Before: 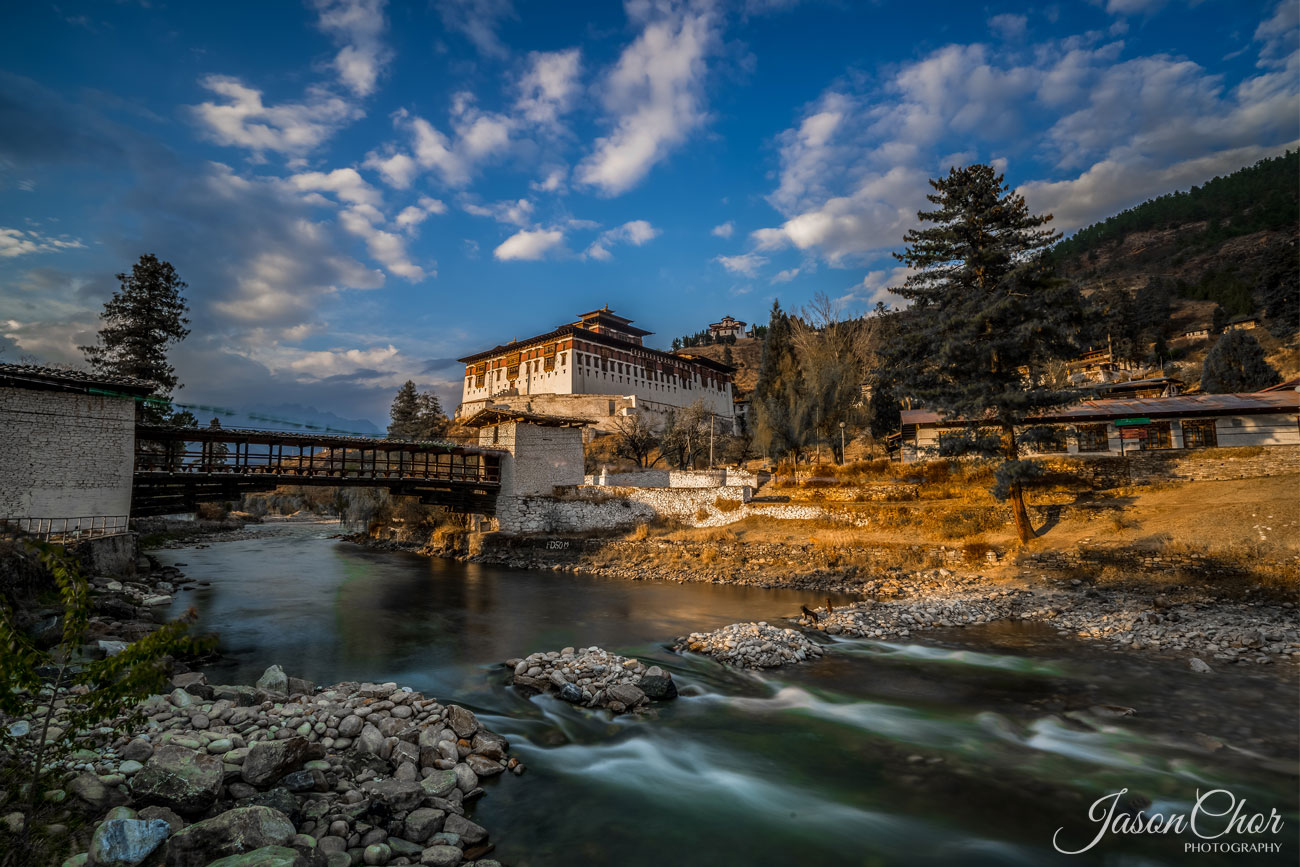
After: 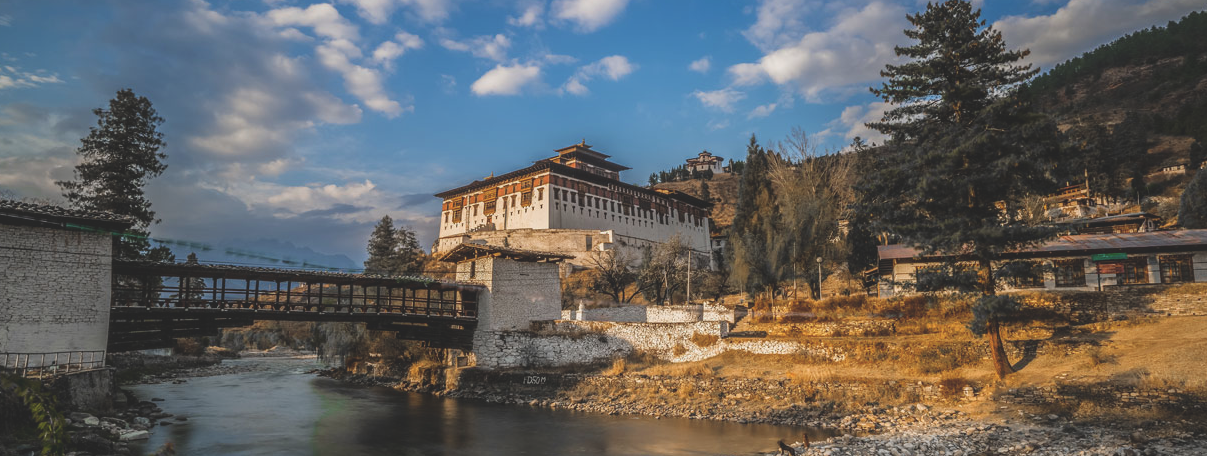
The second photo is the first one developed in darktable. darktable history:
crop: left 1.824%, top 19.05%, right 5.309%, bottom 28.249%
filmic rgb: black relative exposure -15.05 EV, white relative exposure 3 EV, threshold 3.05 EV, target black luminance 0%, hardness 9.3, latitude 98.12%, contrast 0.916, shadows ↔ highlights balance 0.579%, add noise in highlights 0, preserve chrominance no, color science v4 (2020), enable highlight reconstruction true
tone equalizer: -8 EV -0.397 EV, -7 EV -0.398 EV, -6 EV -0.309 EV, -5 EV -0.195 EV, -3 EV 0.245 EV, -2 EV 0.31 EV, -1 EV 0.408 EV, +0 EV 0.39 EV, mask exposure compensation -0.508 EV
exposure: black level correction -0.022, exposure -0.034 EV, compensate highlight preservation false
